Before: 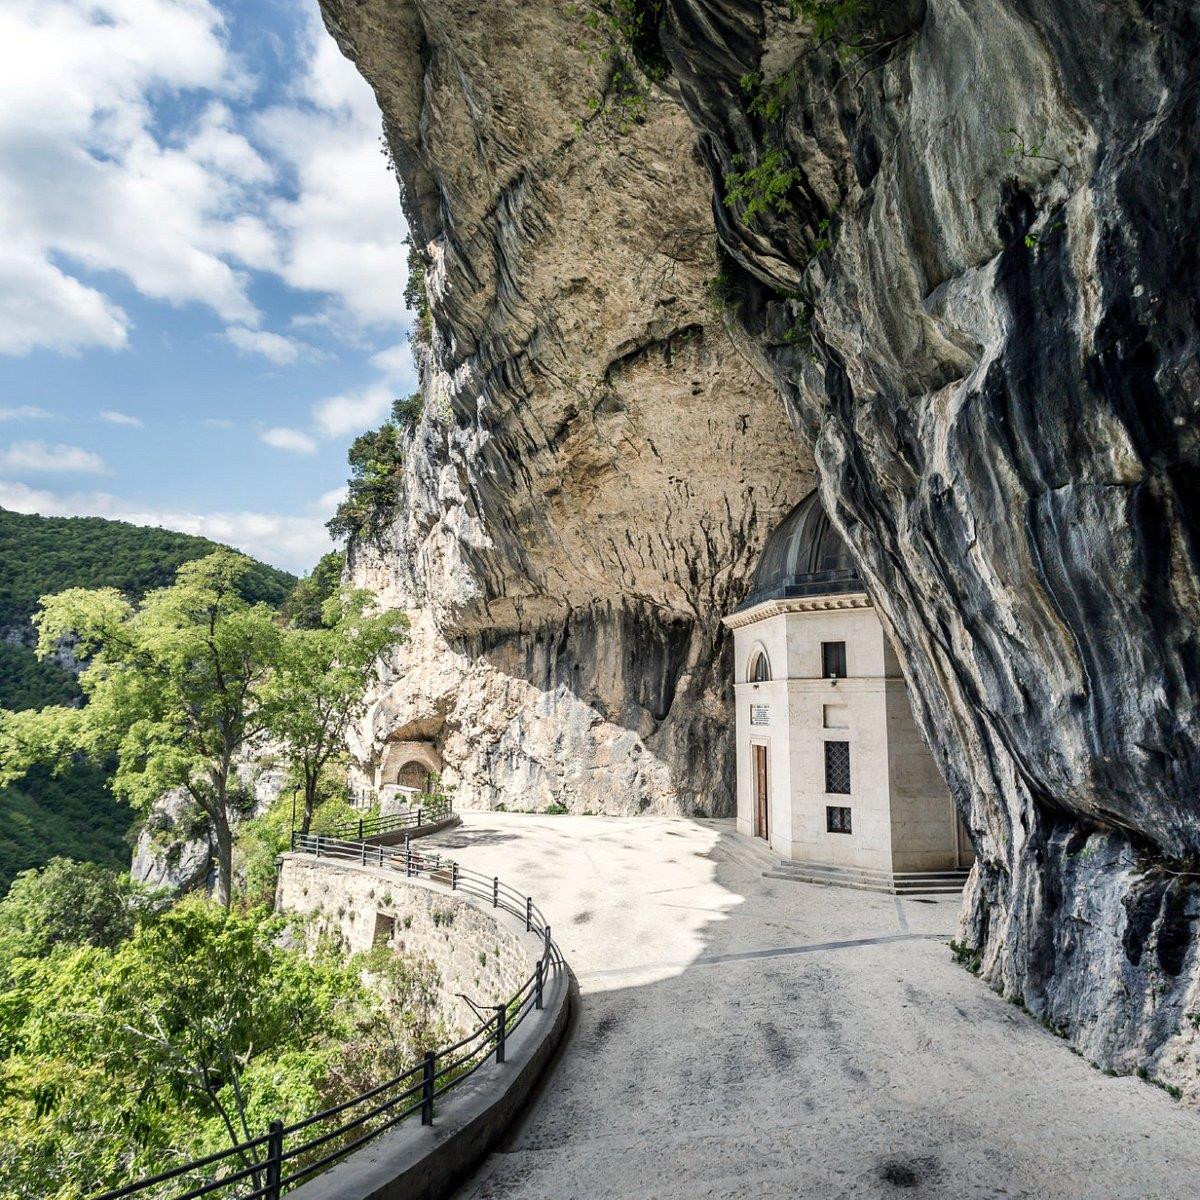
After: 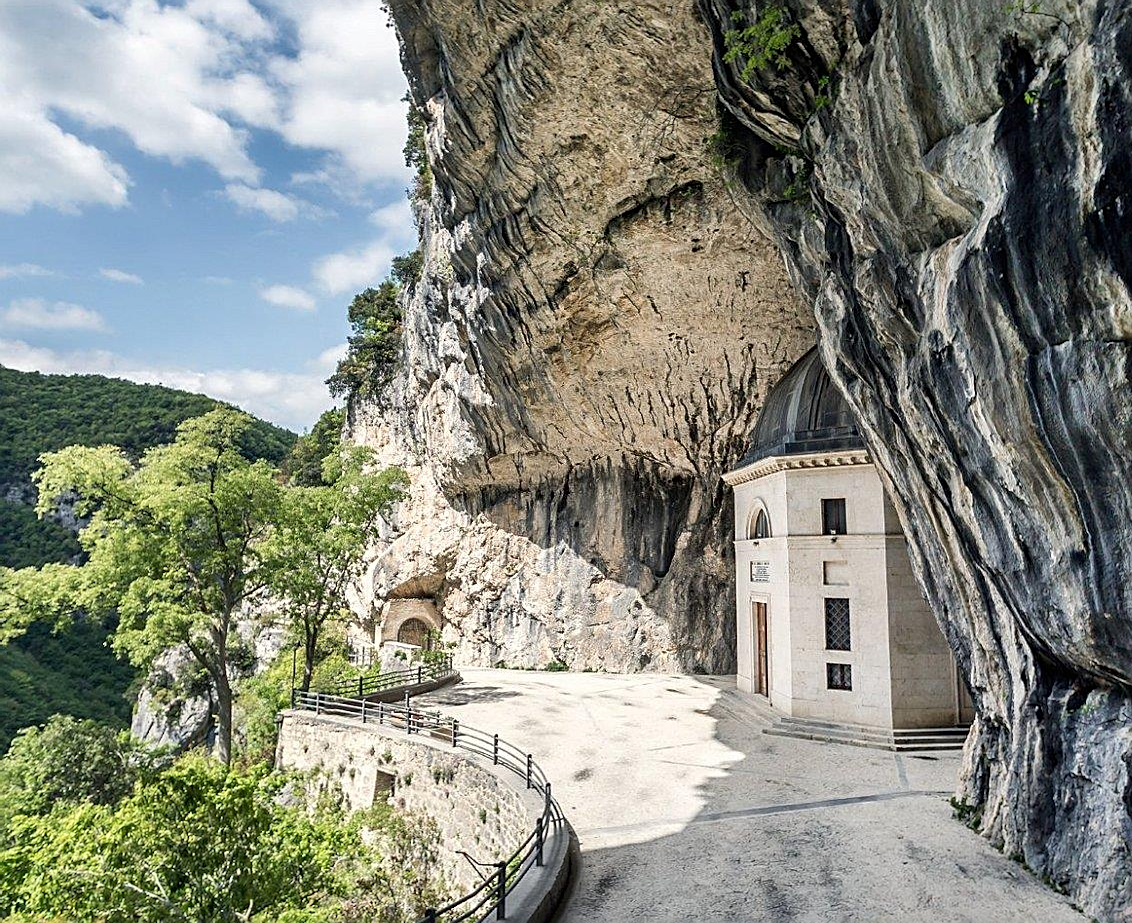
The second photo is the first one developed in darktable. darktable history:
sharpen: on, module defaults
crop and rotate: angle 0.06°, top 11.911%, right 5.493%, bottom 11.08%
shadows and highlights: shadows 37.71, highlights -27.63, soften with gaussian
